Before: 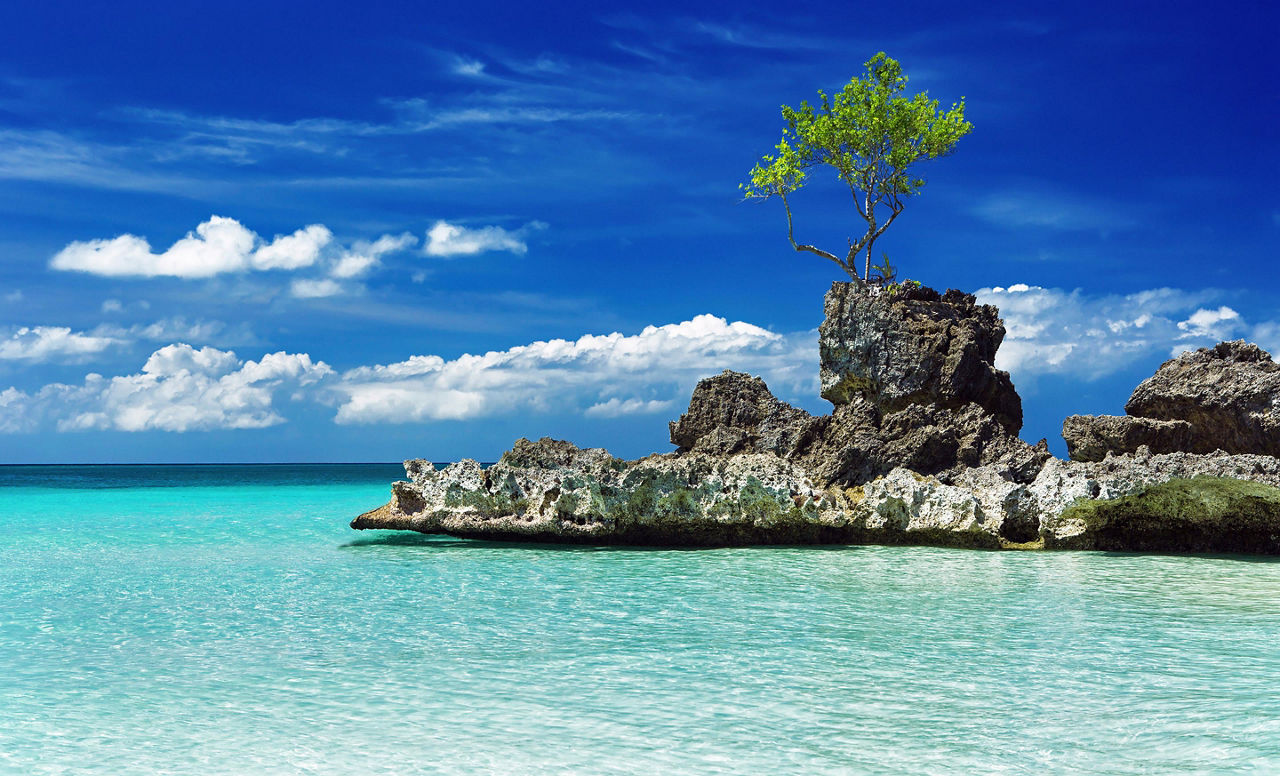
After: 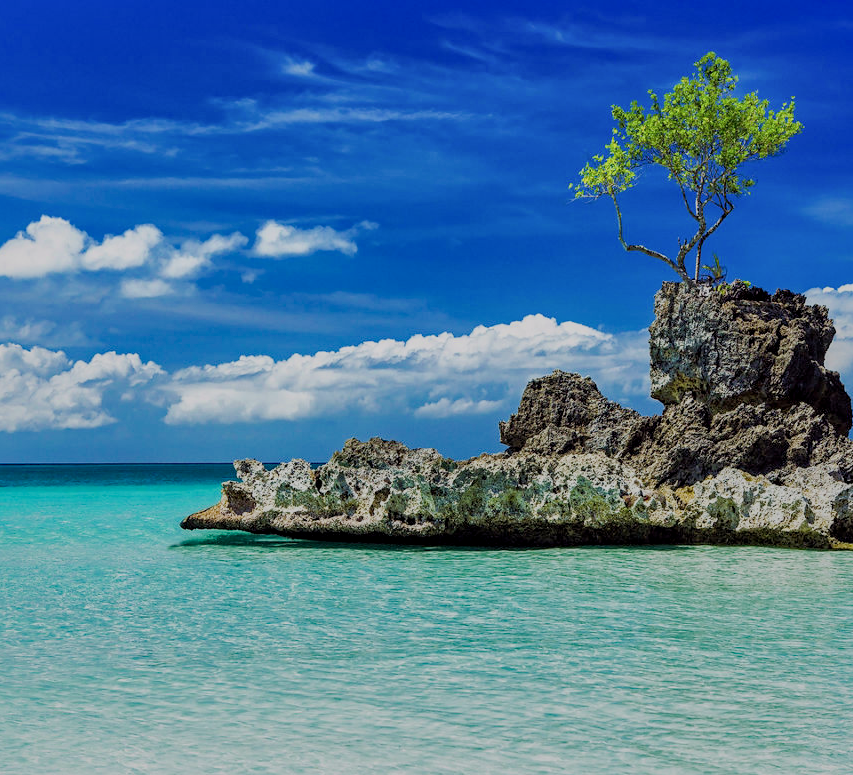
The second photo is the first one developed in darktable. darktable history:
crop and rotate: left 13.34%, right 19.987%
filmic rgb: black relative exposure -6.98 EV, white relative exposure 5.65 EV, hardness 2.85, contrast in shadows safe
tone equalizer: -7 EV 0.095 EV, mask exposure compensation -0.5 EV
shadows and highlights: on, module defaults
haze removal: strength 0.133, distance 0.251, compatibility mode true
color balance rgb: perceptual saturation grading › global saturation -1.961%, perceptual saturation grading › highlights -7.909%, perceptual saturation grading › mid-tones 8.658%, perceptual saturation grading › shadows 3.705%, global vibrance 20%
local contrast: on, module defaults
